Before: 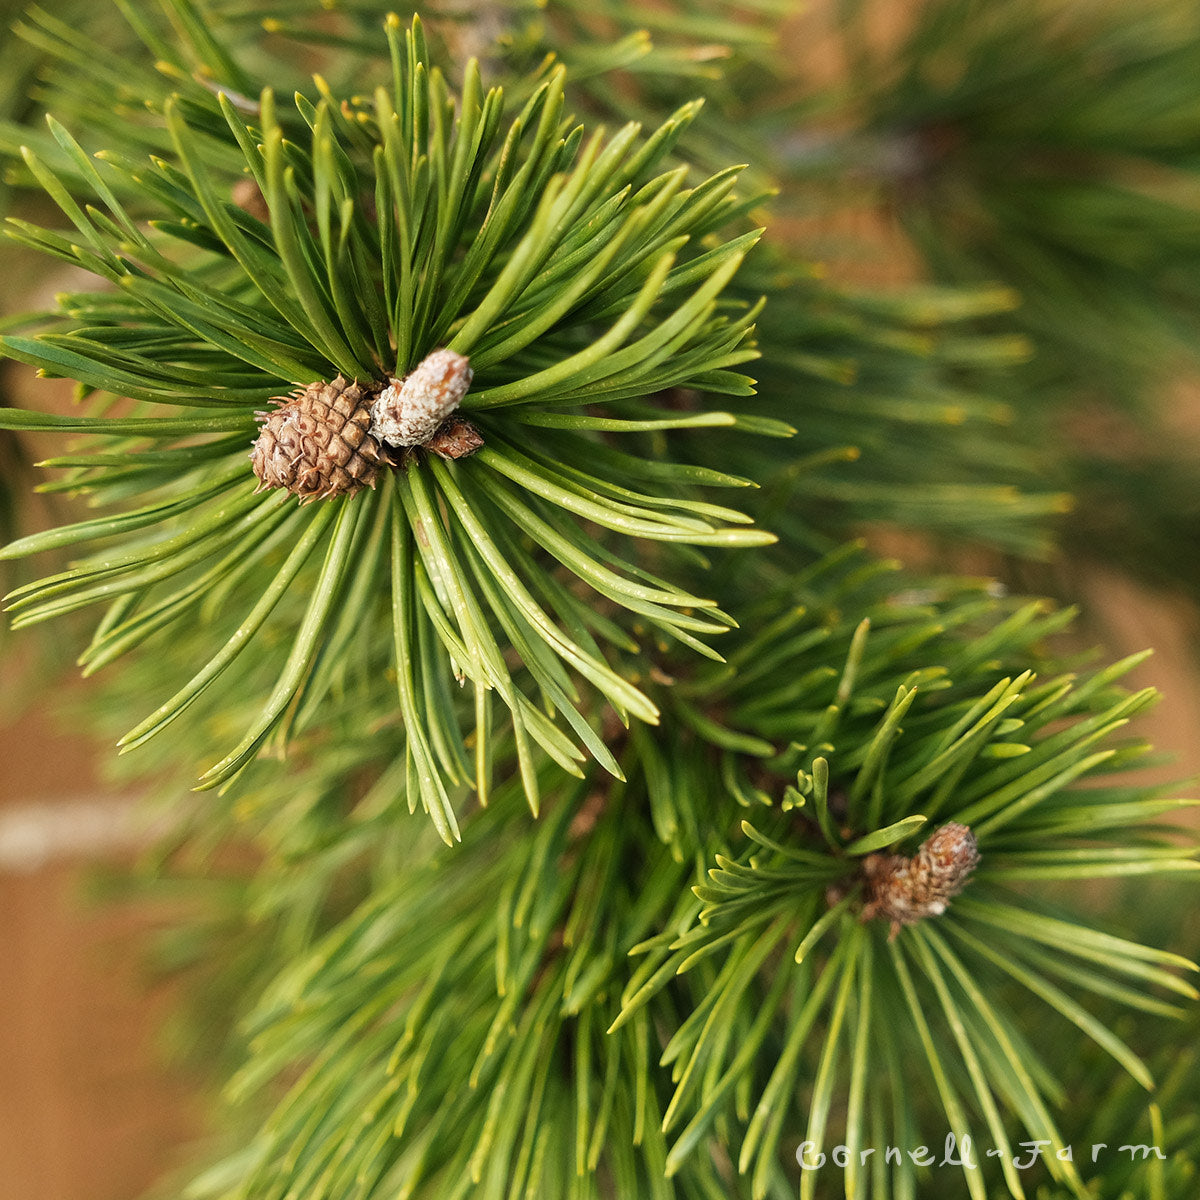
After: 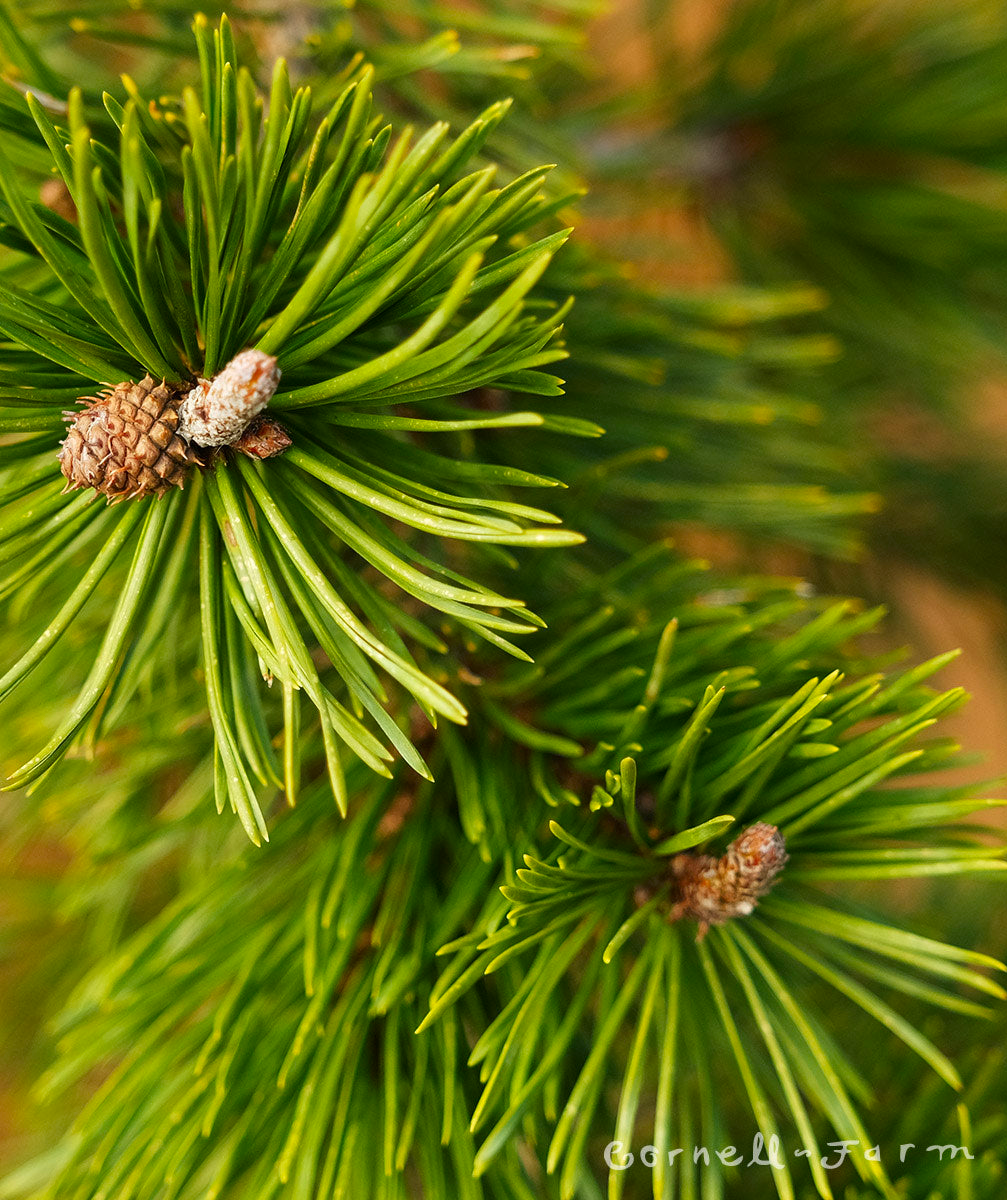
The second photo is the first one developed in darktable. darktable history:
contrast brightness saturation: brightness -0.02, saturation 0.356
crop: left 16.026%
